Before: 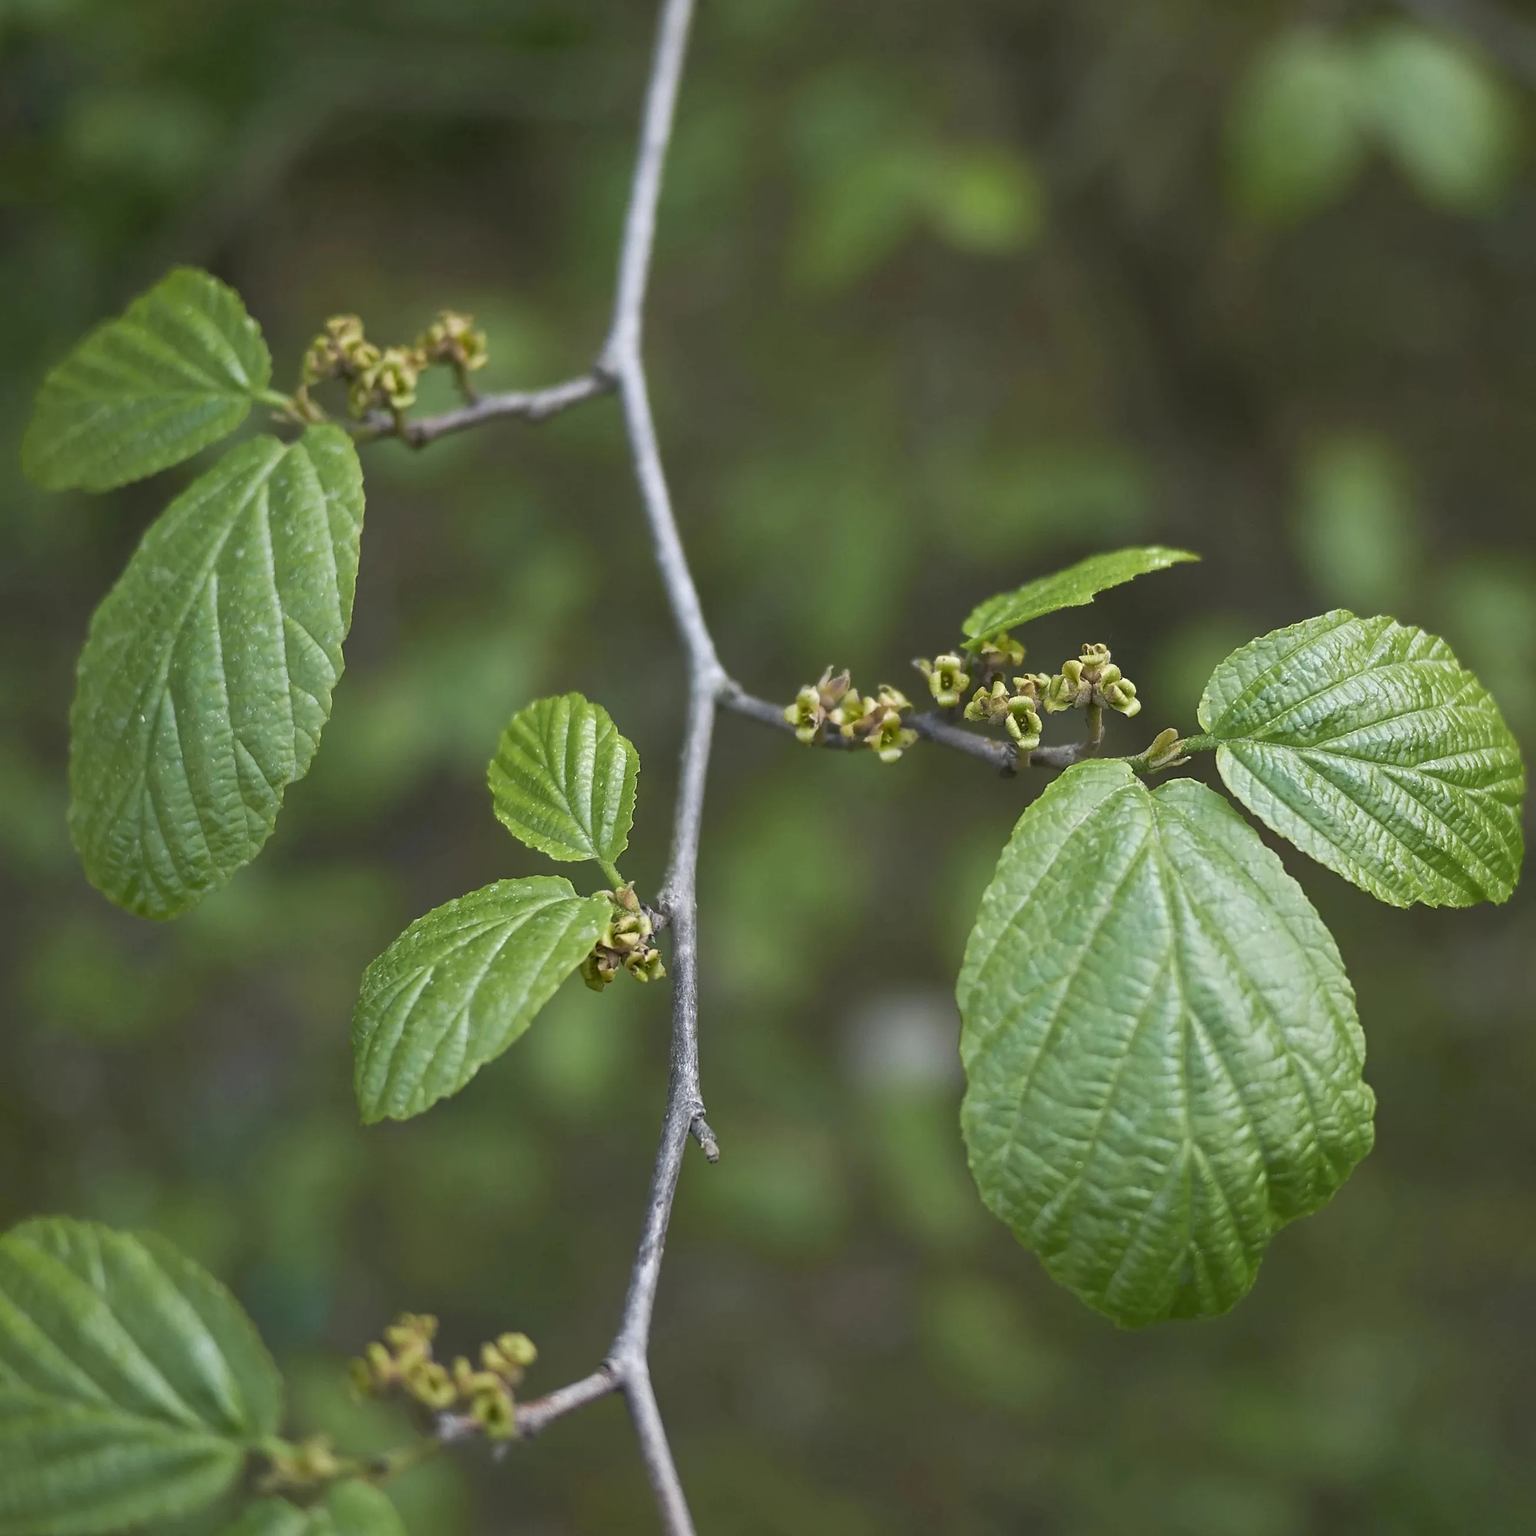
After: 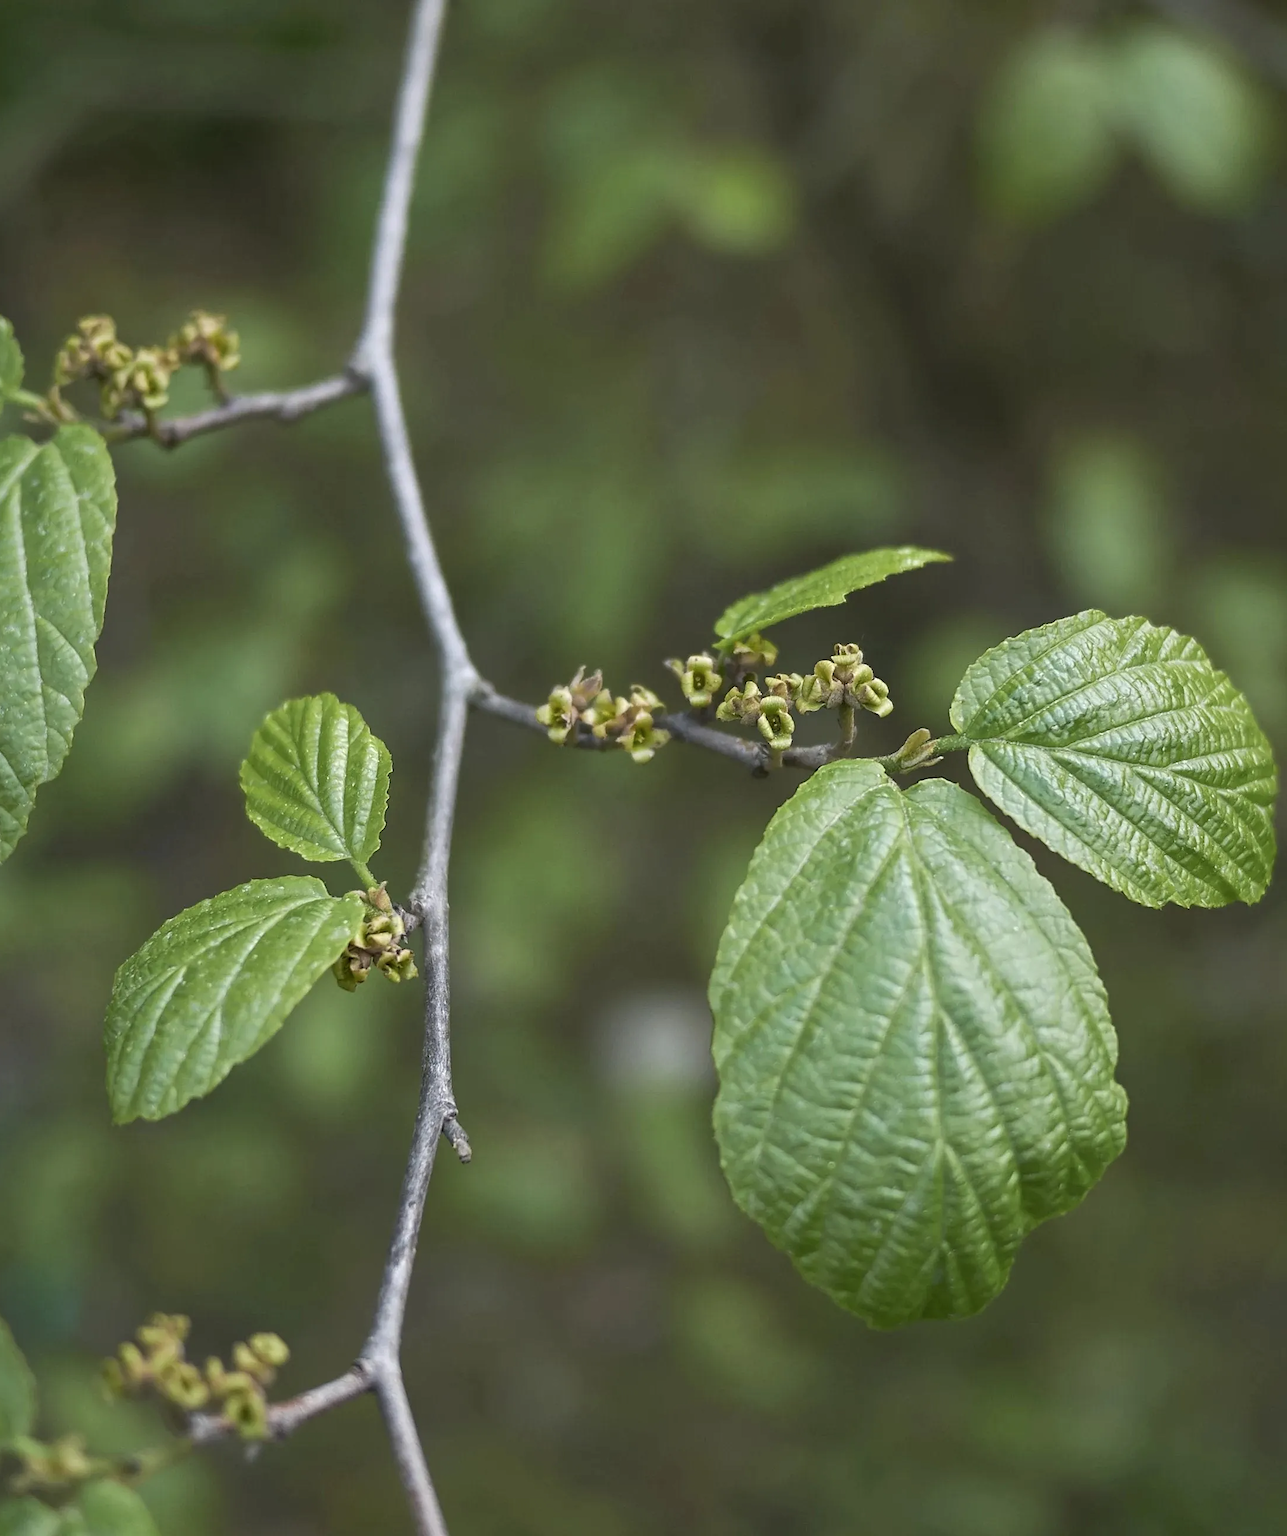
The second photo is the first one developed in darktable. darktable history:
local contrast: highlights 100%, shadows 100%, detail 120%, midtone range 0.2
crop: left 16.145%
contrast brightness saturation: saturation -0.05
